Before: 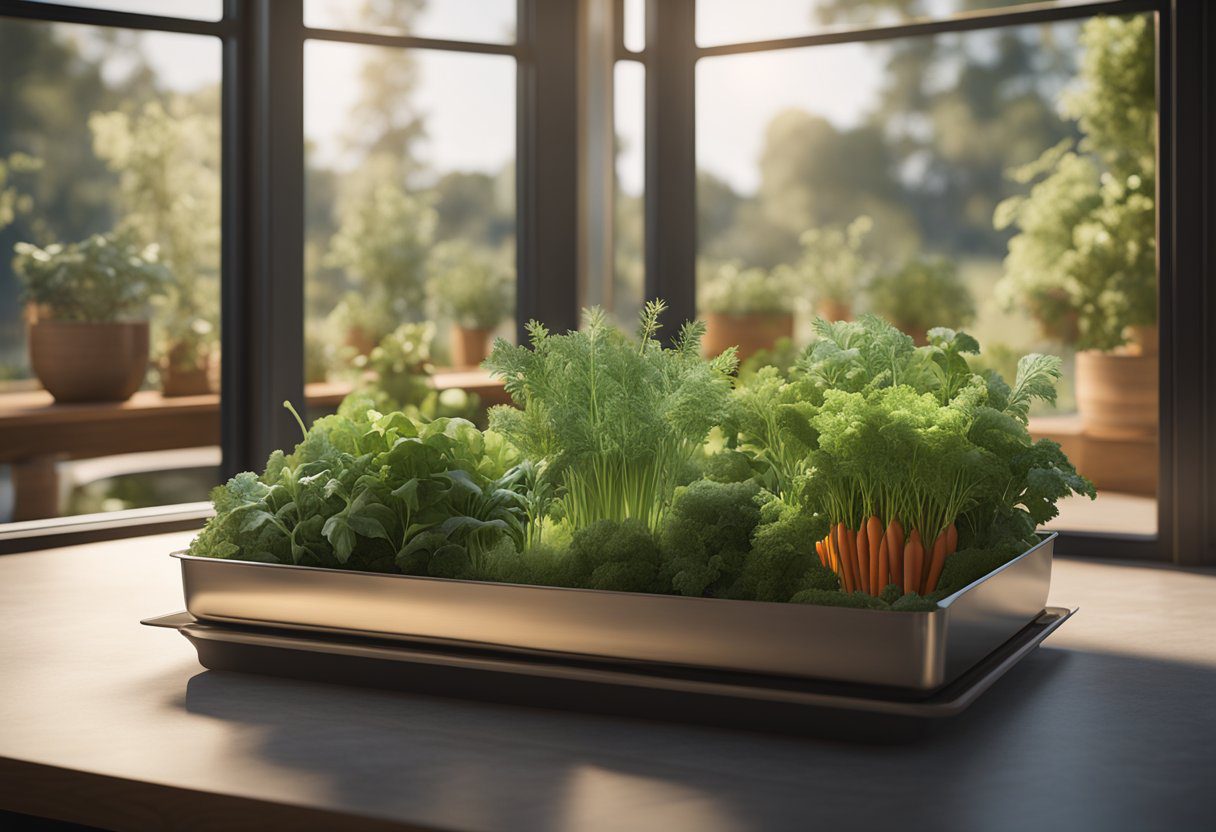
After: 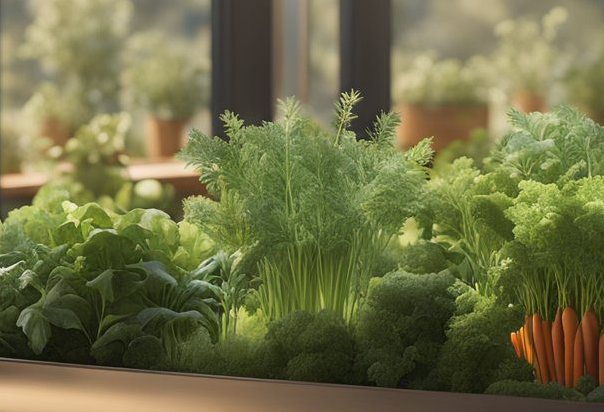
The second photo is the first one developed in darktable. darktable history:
crop: left 25.123%, top 25.156%, right 25.143%, bottom 25.228%
